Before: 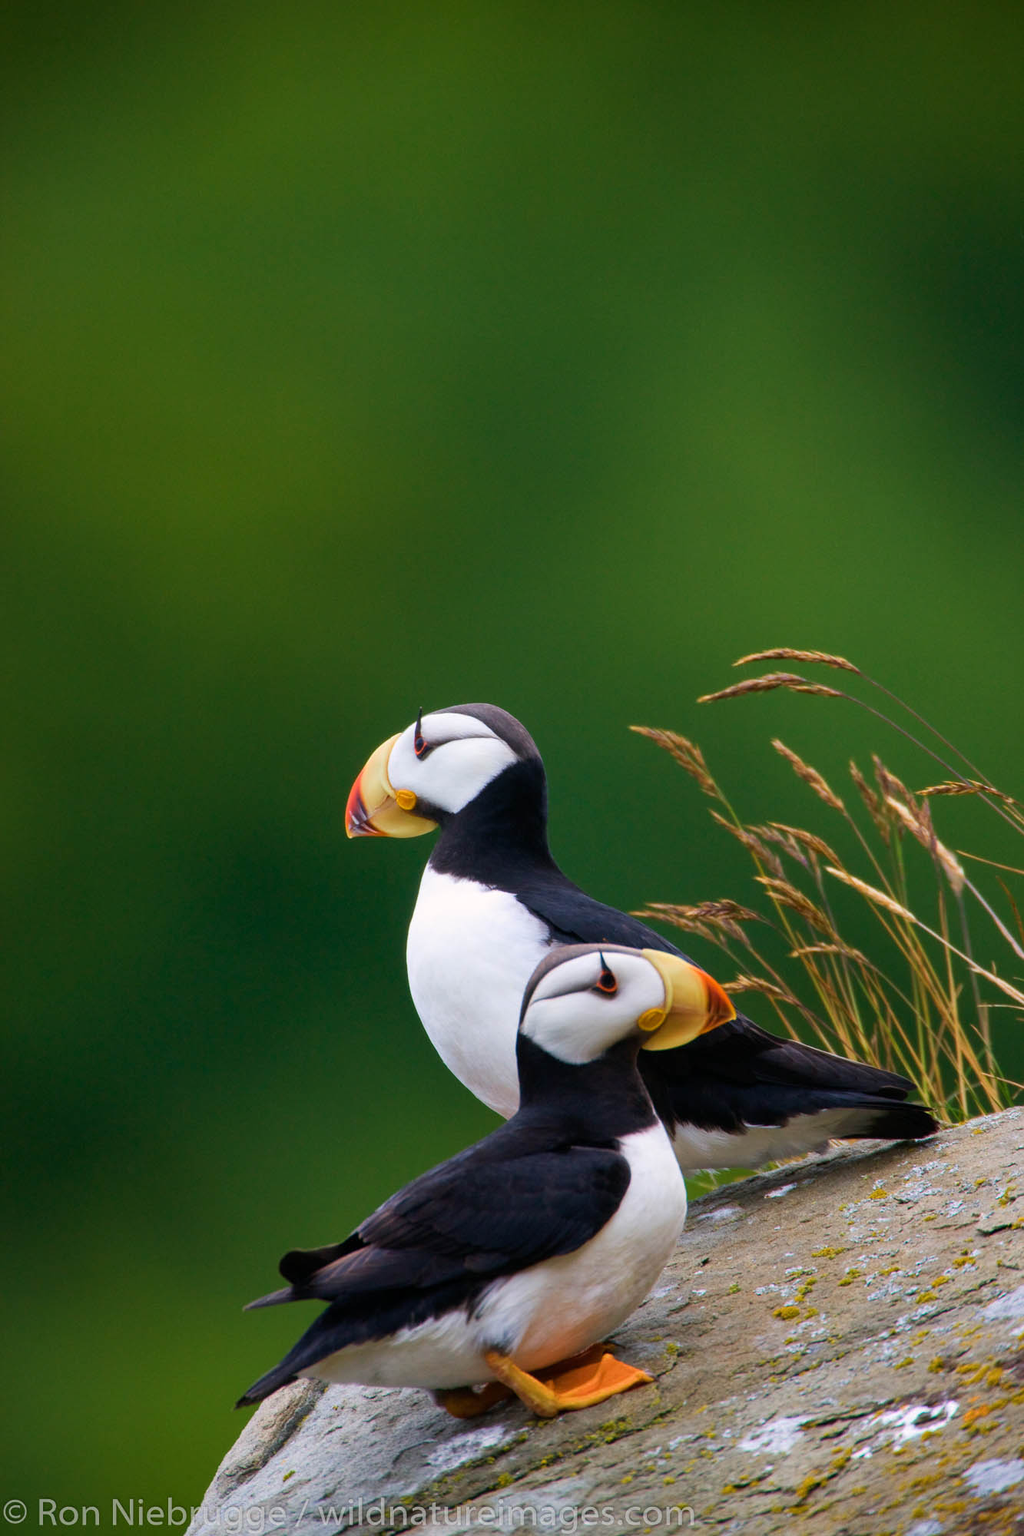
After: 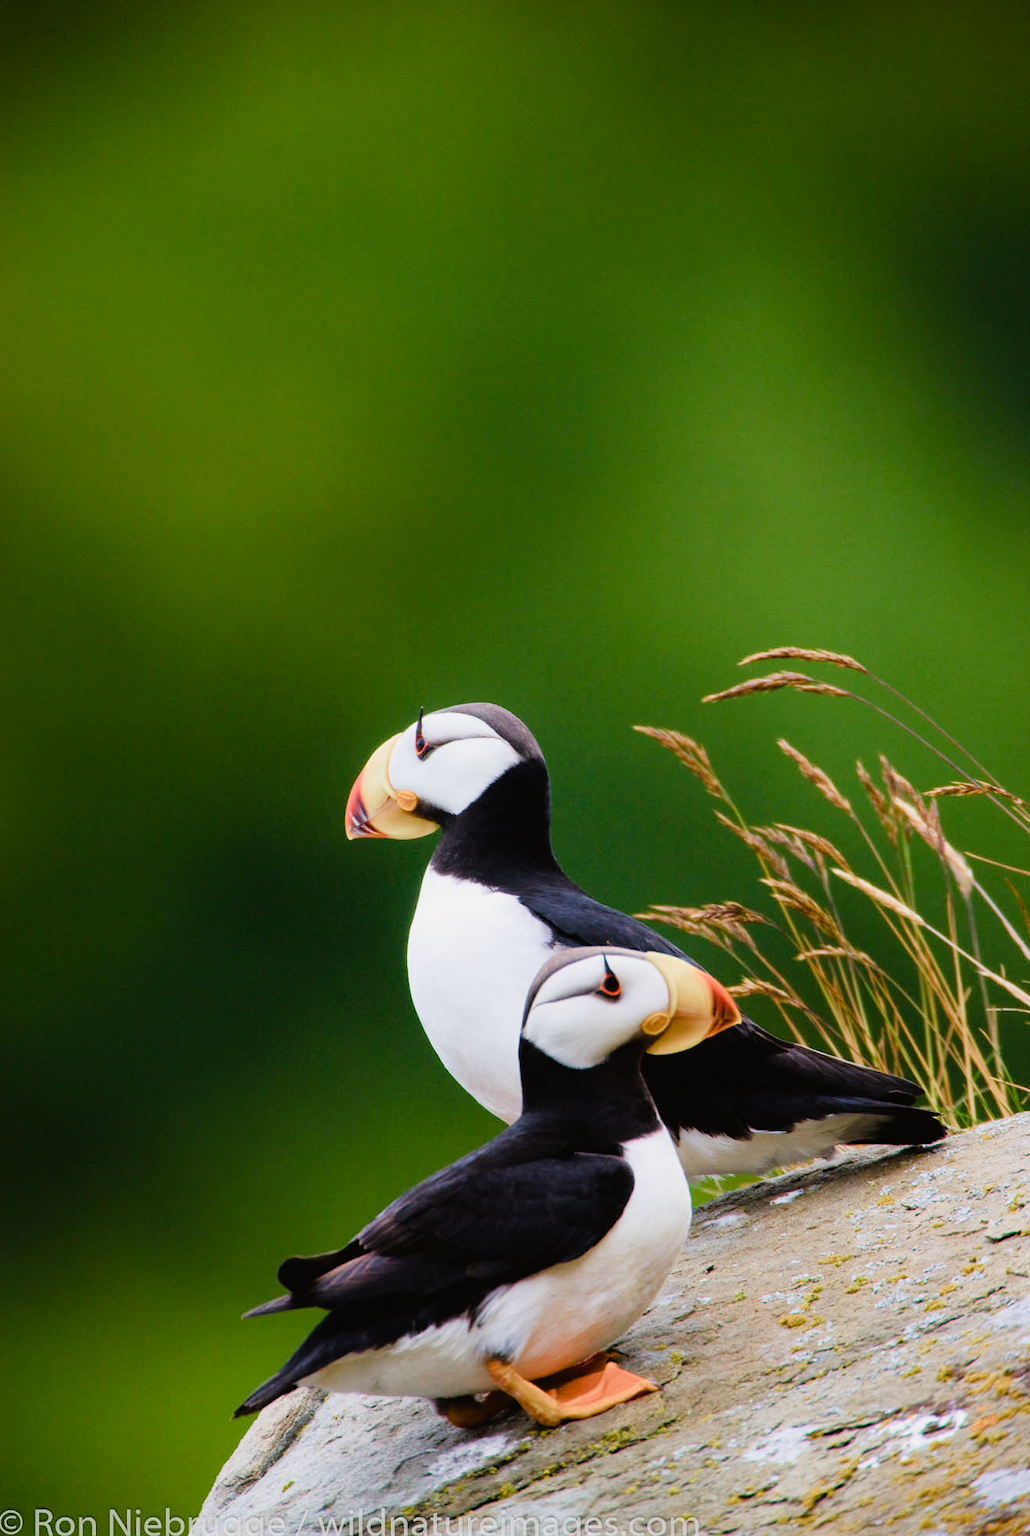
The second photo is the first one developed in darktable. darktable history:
filmic rgb: black relative exposure -7.65 EV, white relative exposure 4.56 EV, threshold 2.96 EV, hardness 3.61, enable highlight reconstruction true
tone equalizer: -8 EV -1.08 EV, -7 EV -1.03 EV, -6 EV -0.876 EV, -5 EV -0.54 EV, -3 EV 0.603 EV, -2 EV 0.892 EV, -1 EV 1.01 EV, +0 EV 1.08 EV
crop: left 0.471%, top 0.681%, right 0.183%, bottom 0.63%
color balance rgb: power › chroma 0.697%, power › hue 60°, global offset › luminance 0.69%, perceptual saturation grading › global saturation 20%, perceptual saturation grading › highlights -49.415%, perceptual saturation grading › shadows 25.976%, global vibrance 9.933%
